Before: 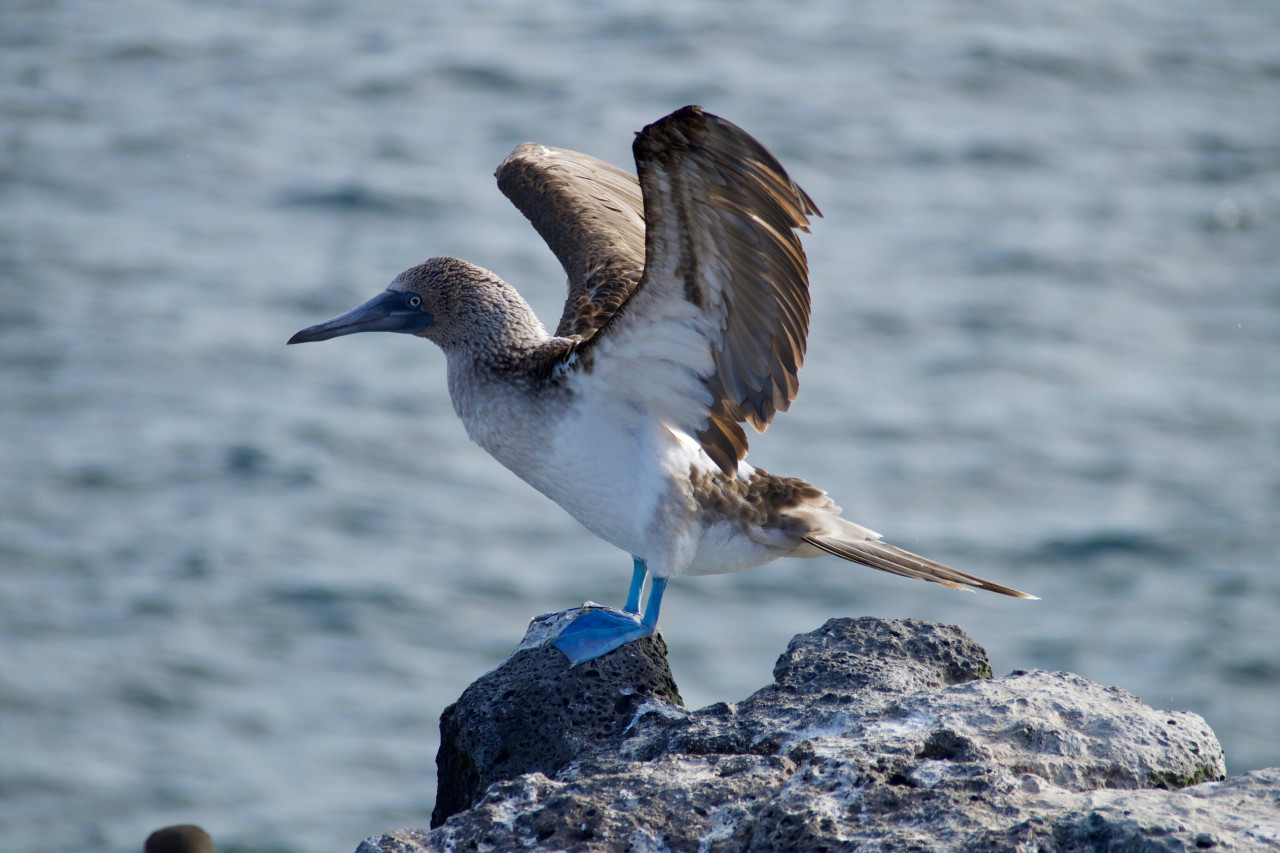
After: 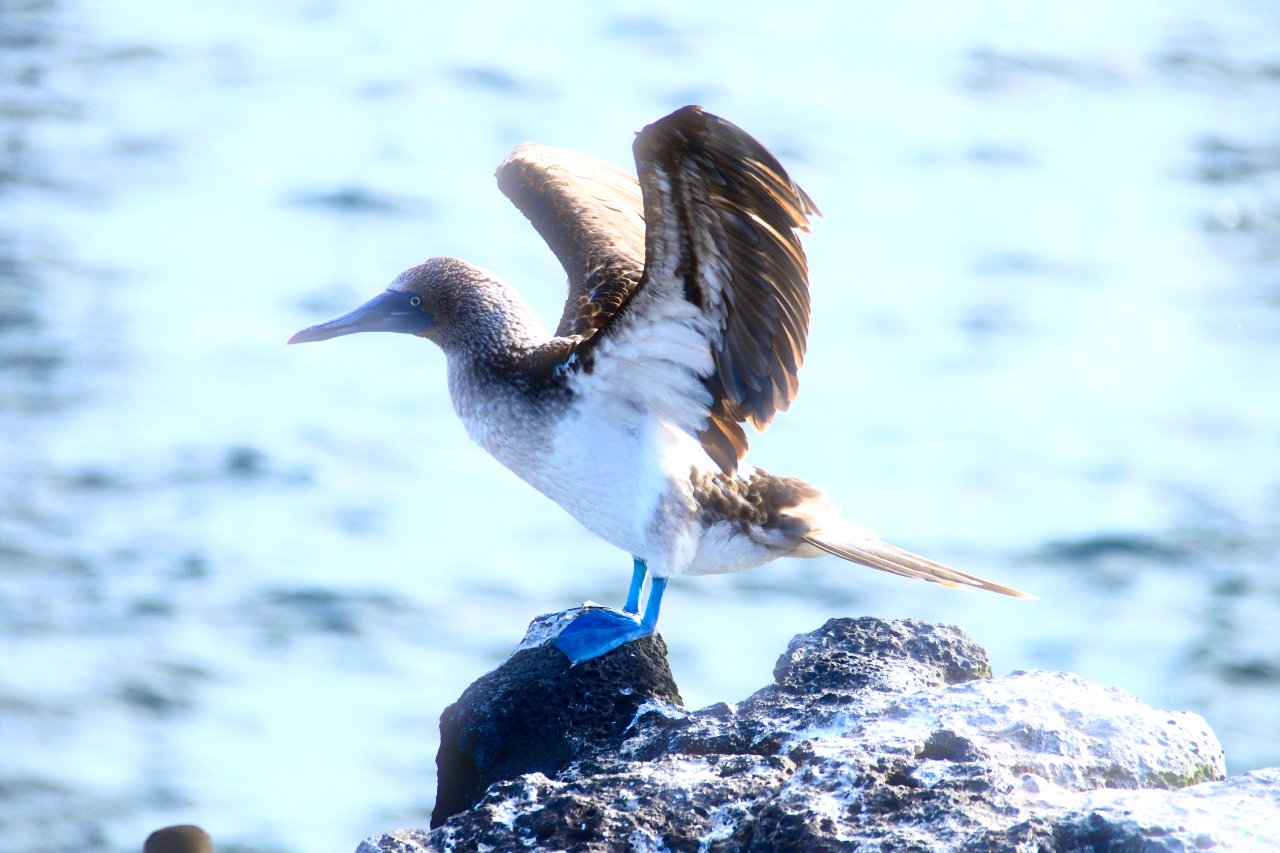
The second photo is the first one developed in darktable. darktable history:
exposure: black level correction 0, exposure 1.015 EV, compensate exposure bias true, compensate highlight preservation false
bloom: size 5%, threshold 95%, strength 15%
white balance: red 0.983, blue 1.036
contrast brightness saturation: contrast 0.24, brightness -0.24, saturation 0.14
